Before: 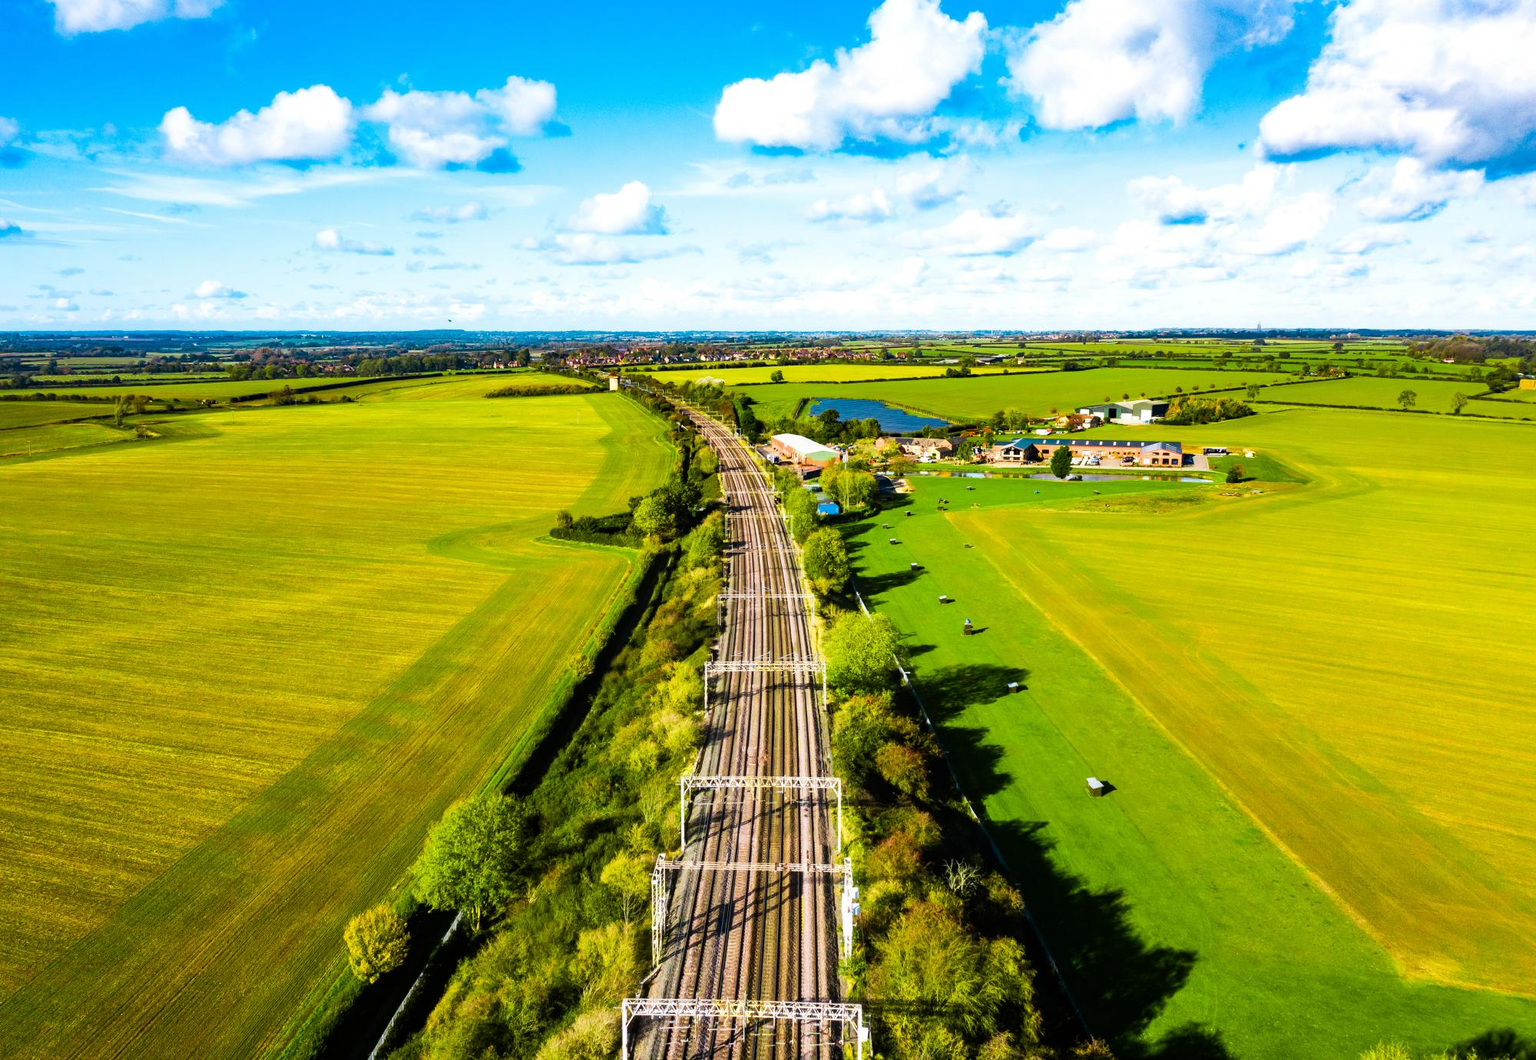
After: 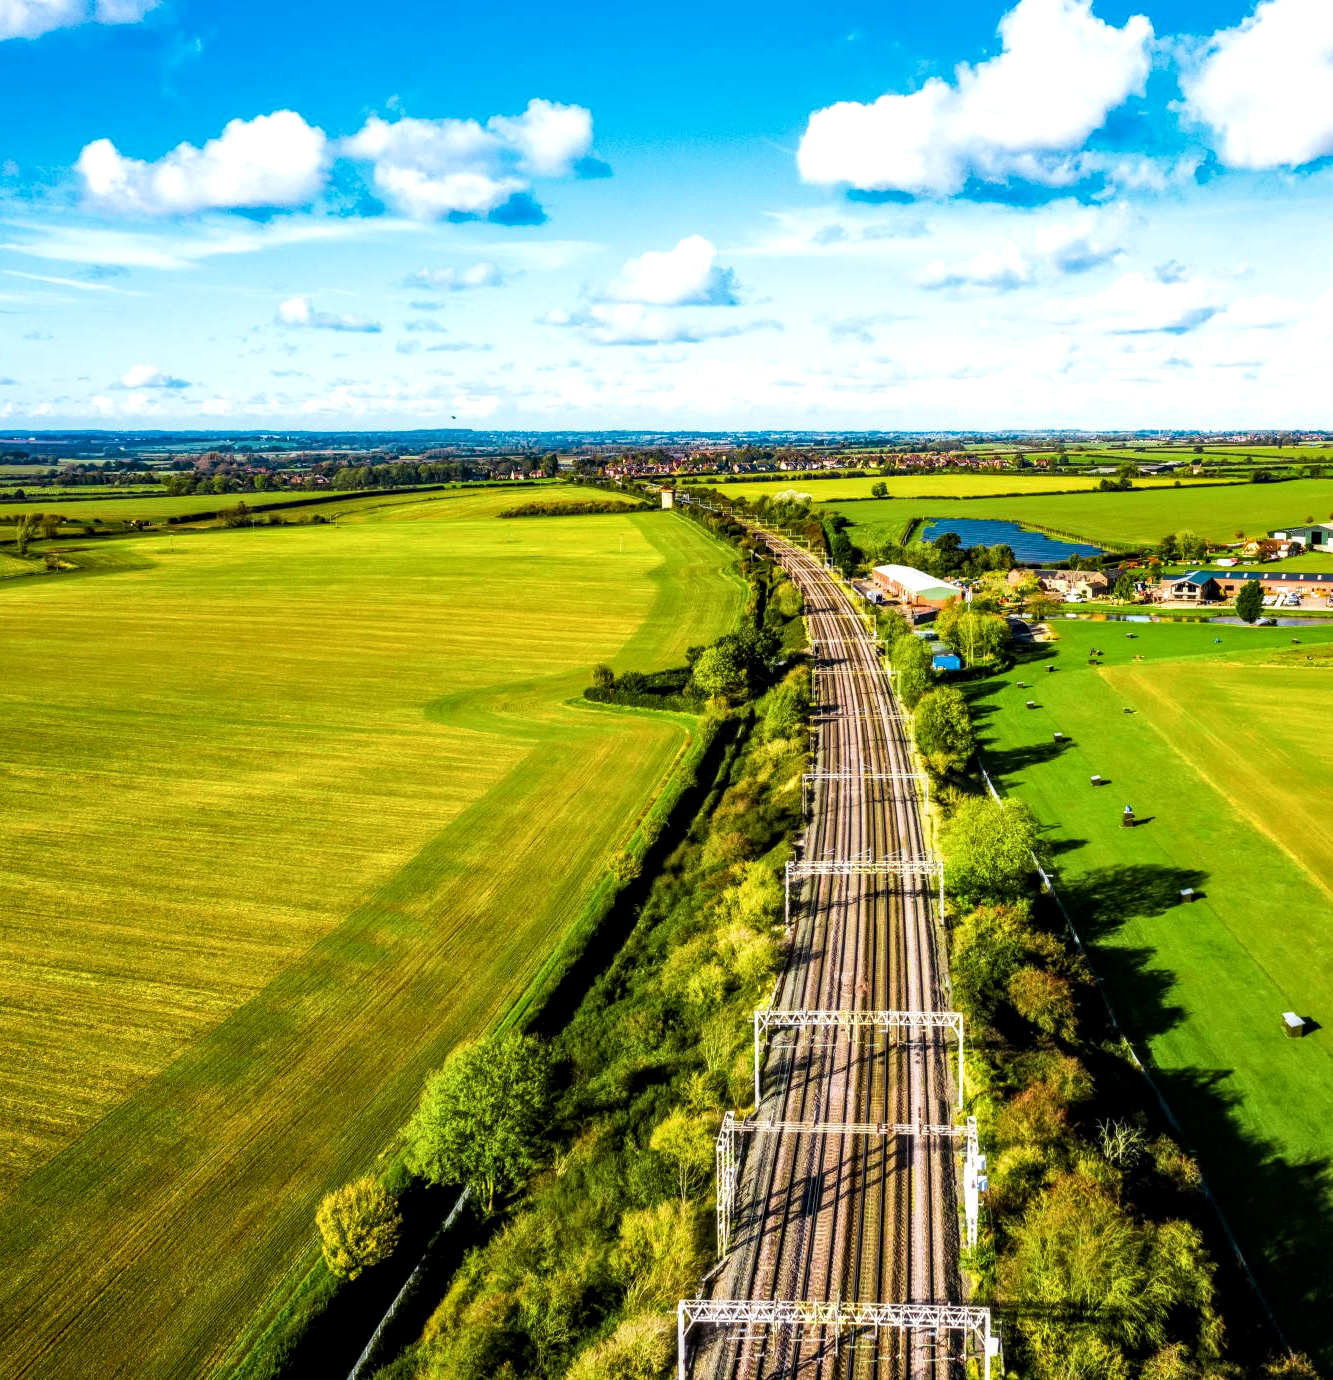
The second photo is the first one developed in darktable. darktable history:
local contrast: highlights 61%, detail 143%, midtone range 0.428
crop and rotate: left 6.617%, right 26.717%
white balance: emerald 1
